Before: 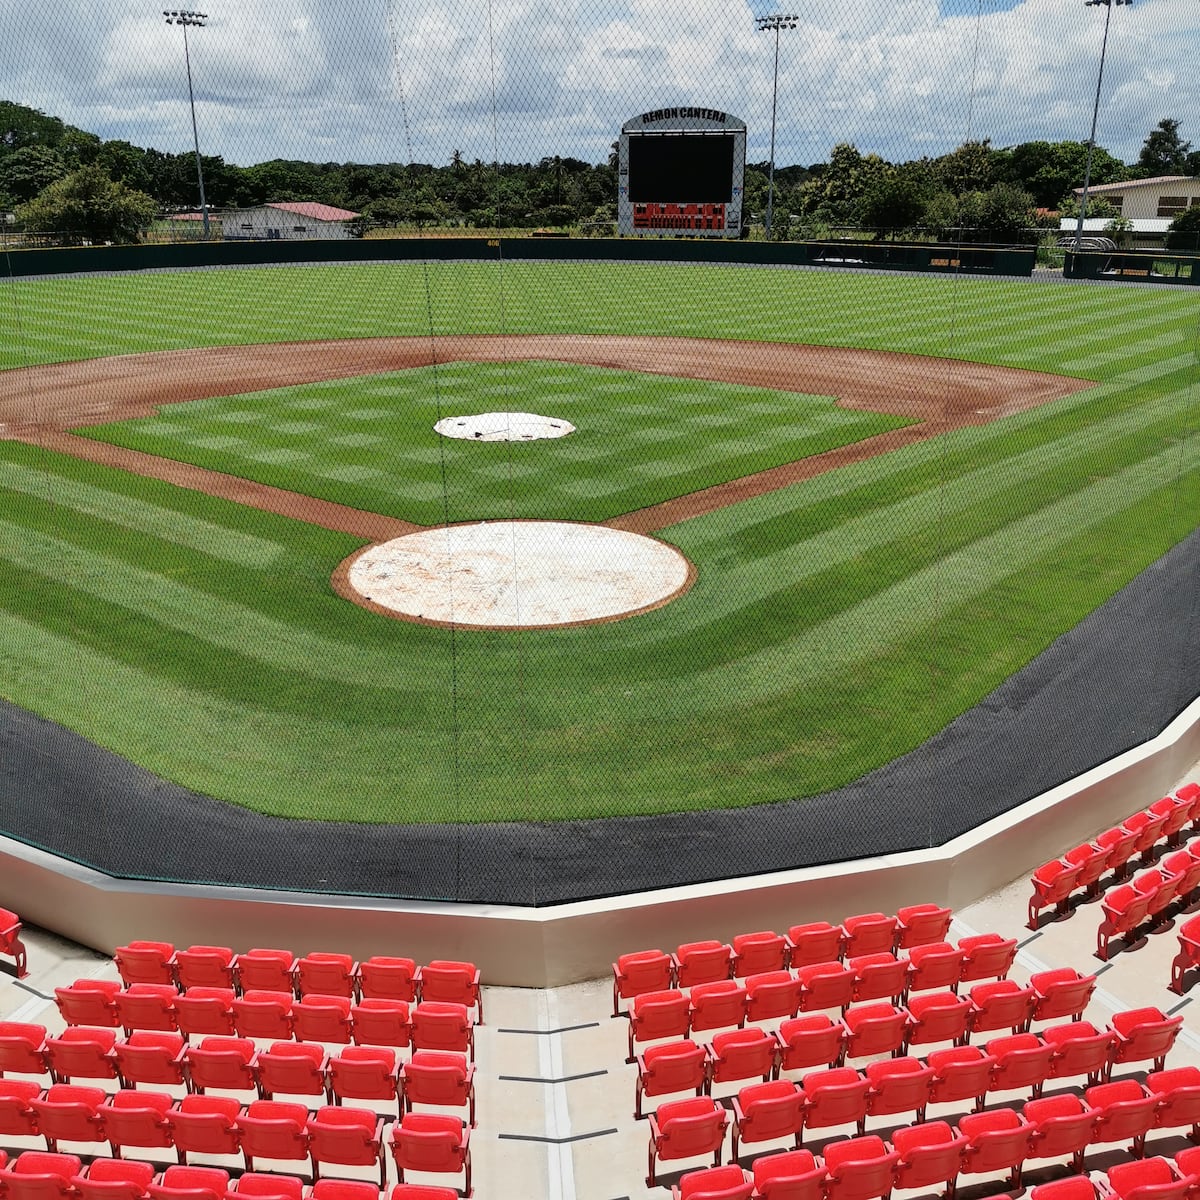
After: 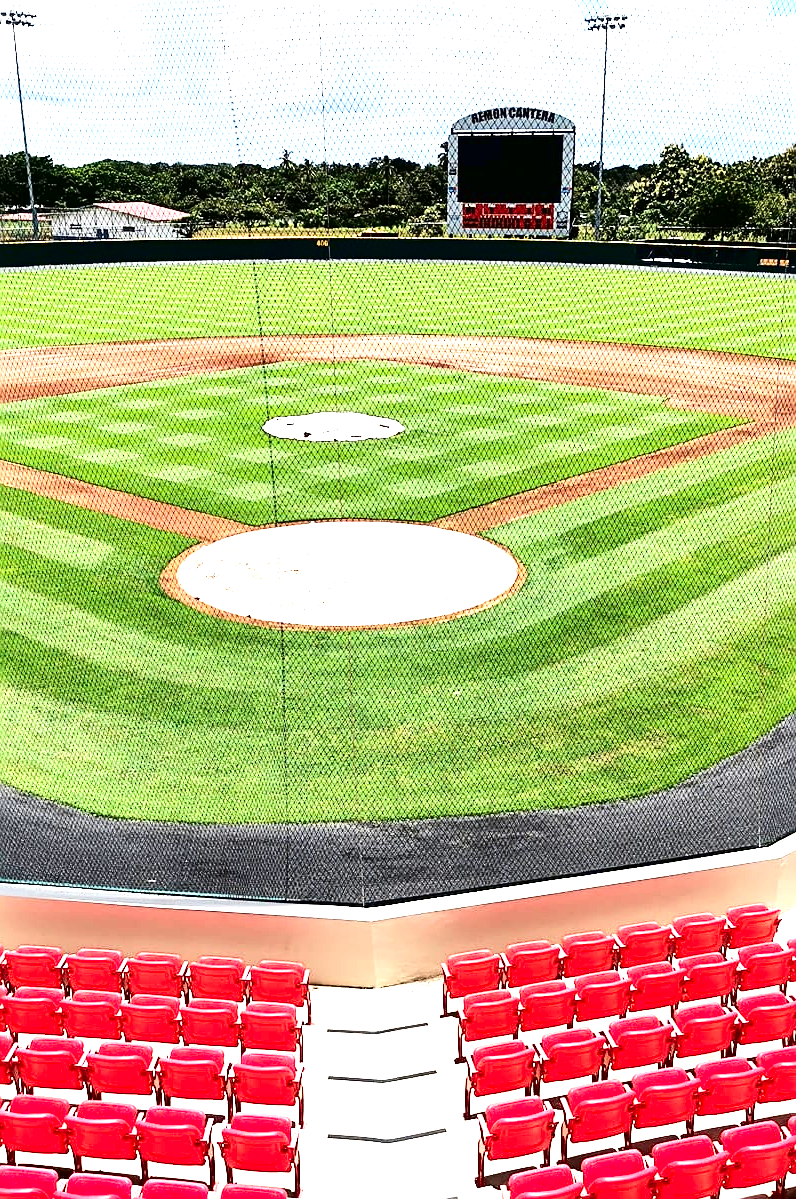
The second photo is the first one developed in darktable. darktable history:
exposure: black level correction 0, exposure 1.744 EV, compensate highlight preservation false
crop and rotate: left 14.317%, right 19.304%
contrast brightness saturation: contrast 0.237, brightness -0.236, saturation 0.137
sharpen: on, module defaults
